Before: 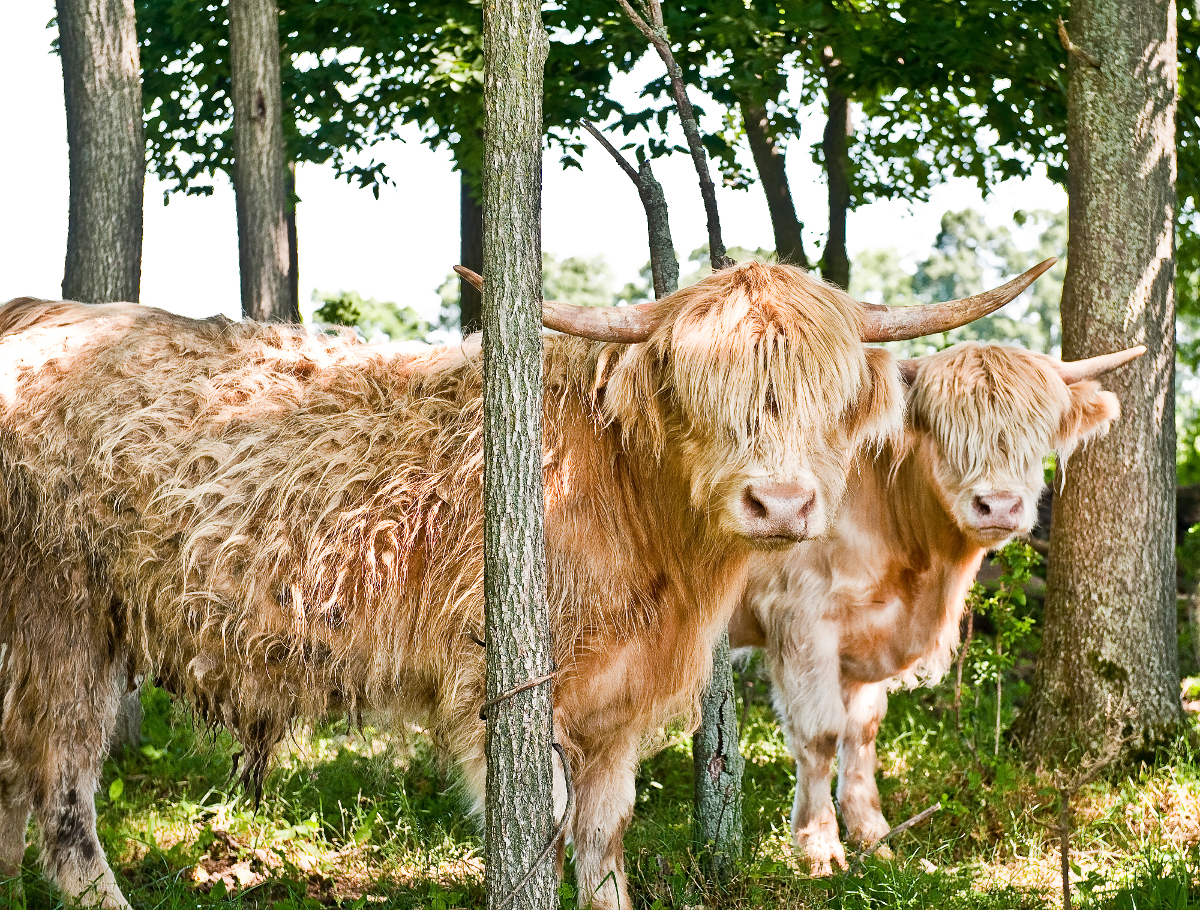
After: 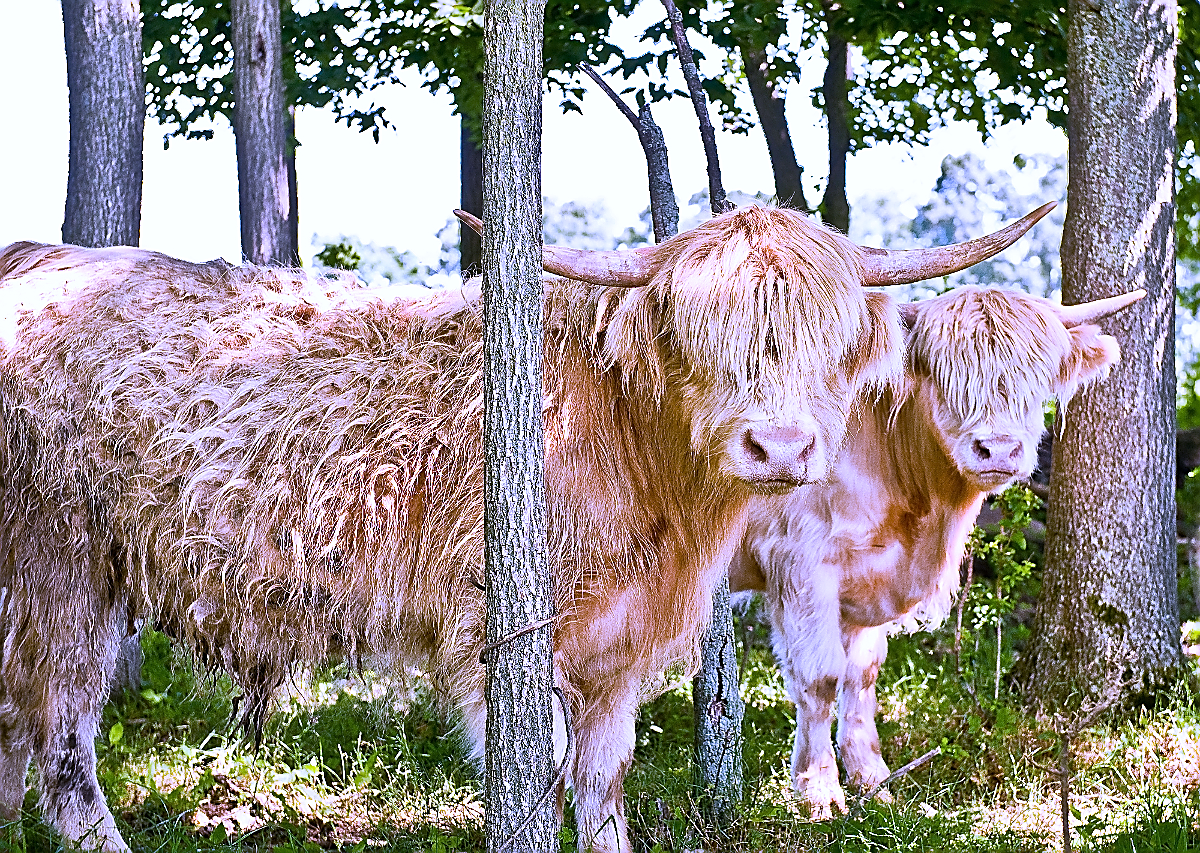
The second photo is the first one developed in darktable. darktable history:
sharpen: radius 1.4, amount 1.25, threshold 0.7
white balance: red 0.98, blue 1.61
crop and rotate: top 6.25%
